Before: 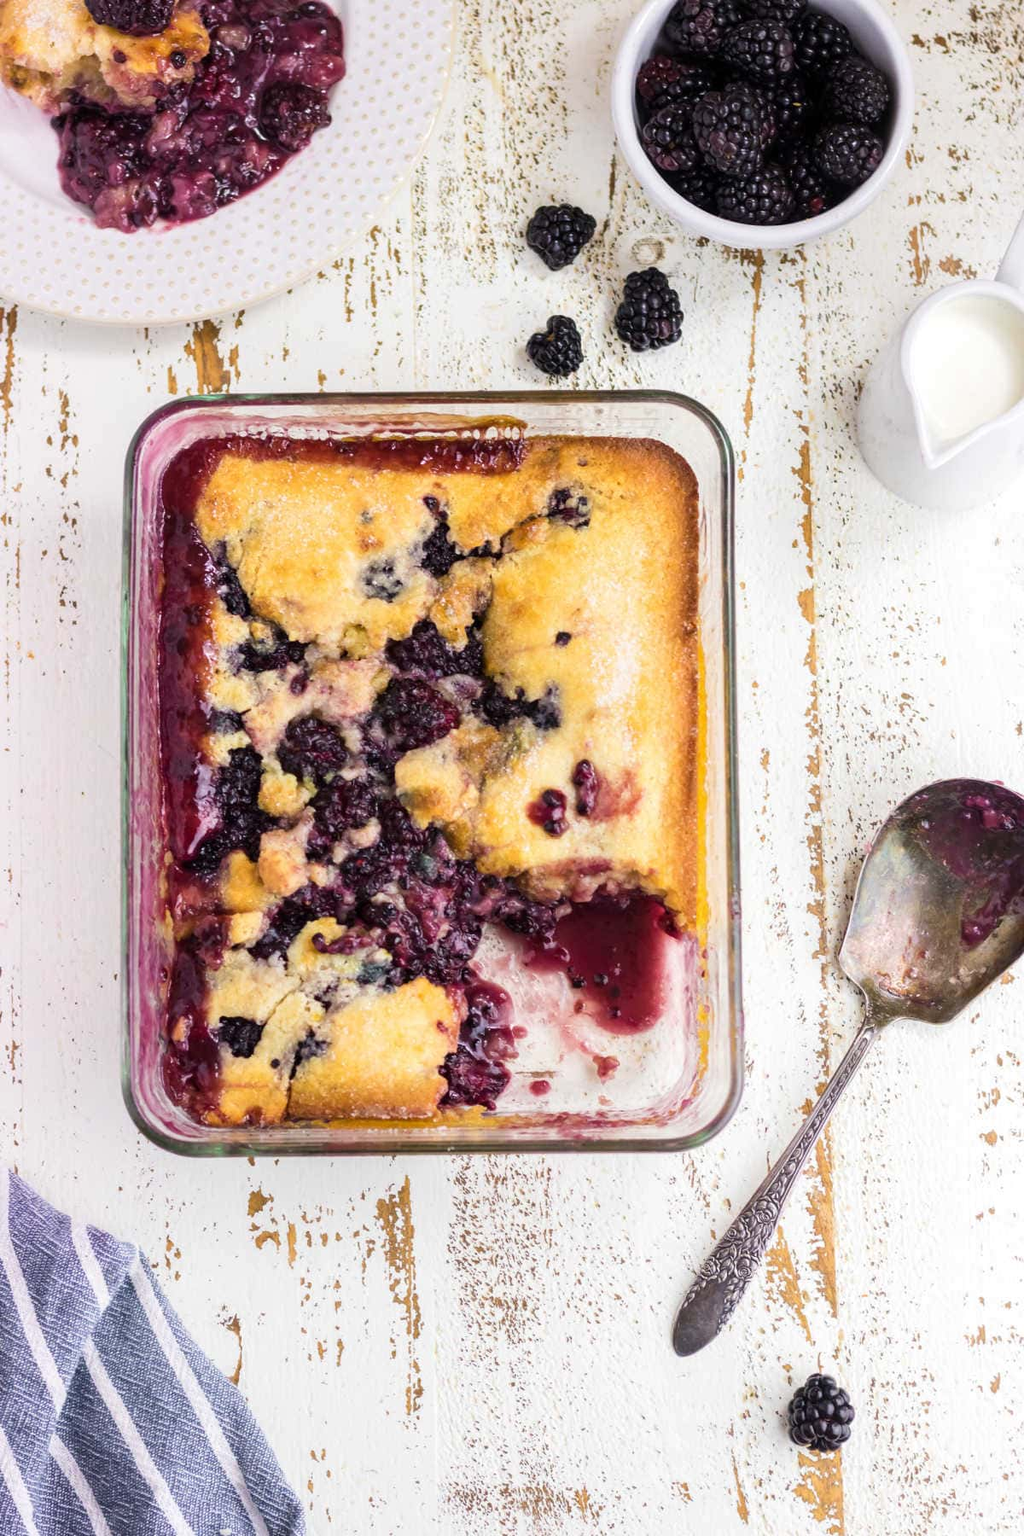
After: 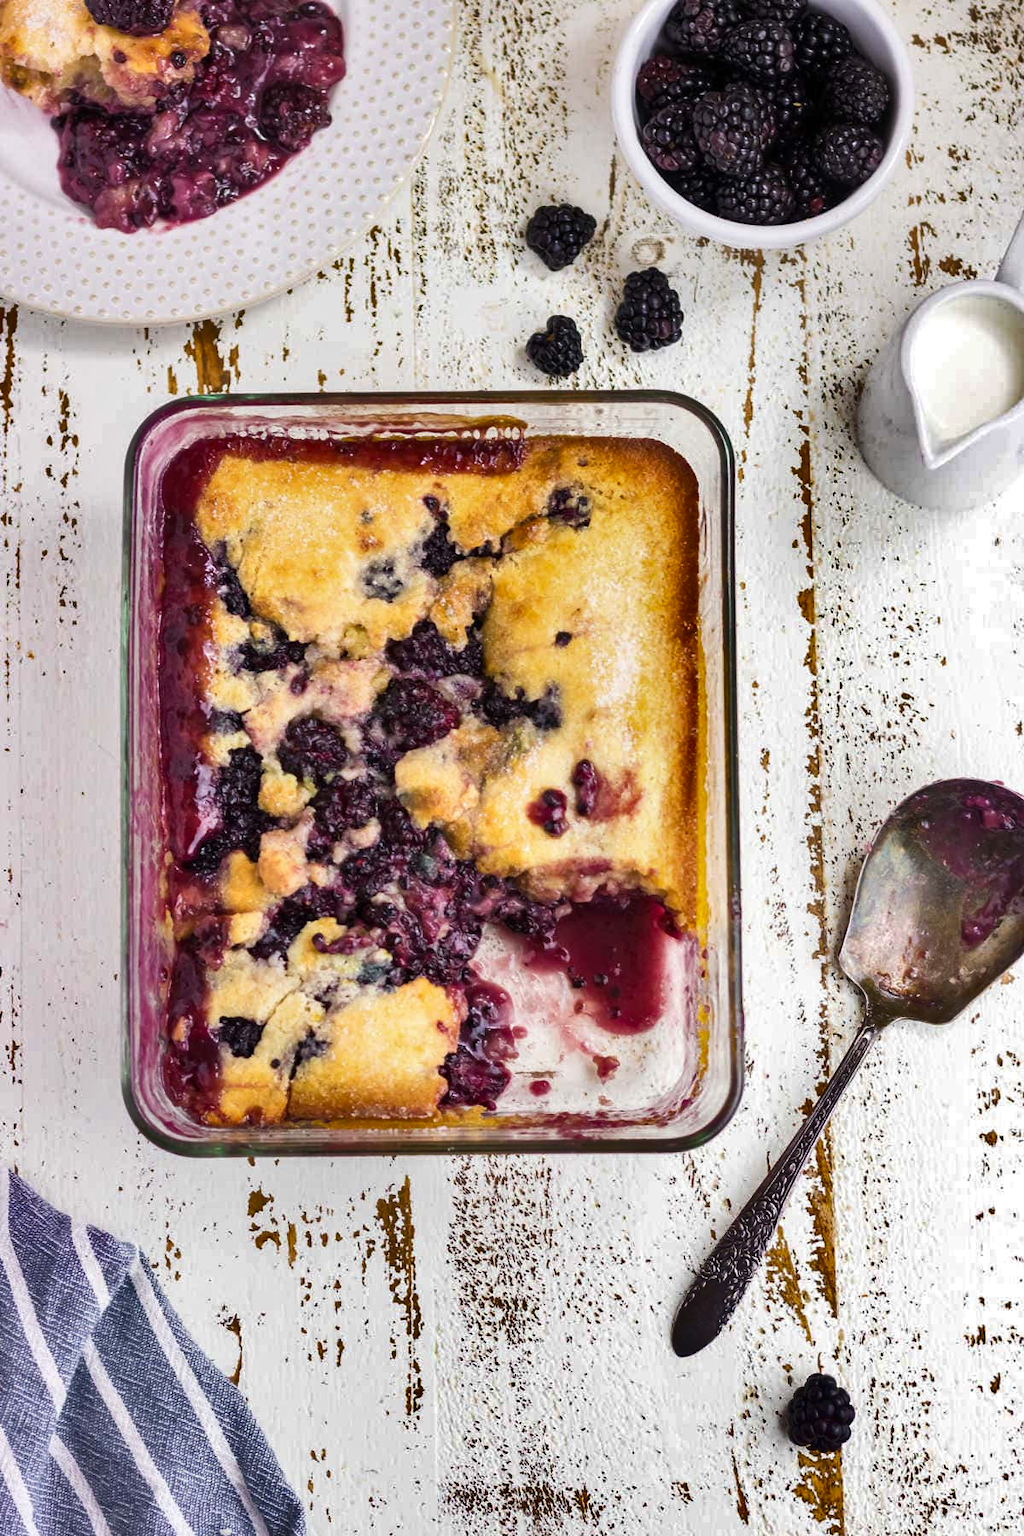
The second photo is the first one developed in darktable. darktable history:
shadows and highlights: white point adjustment 0.122, highlights -71.35, soften with gaussian
